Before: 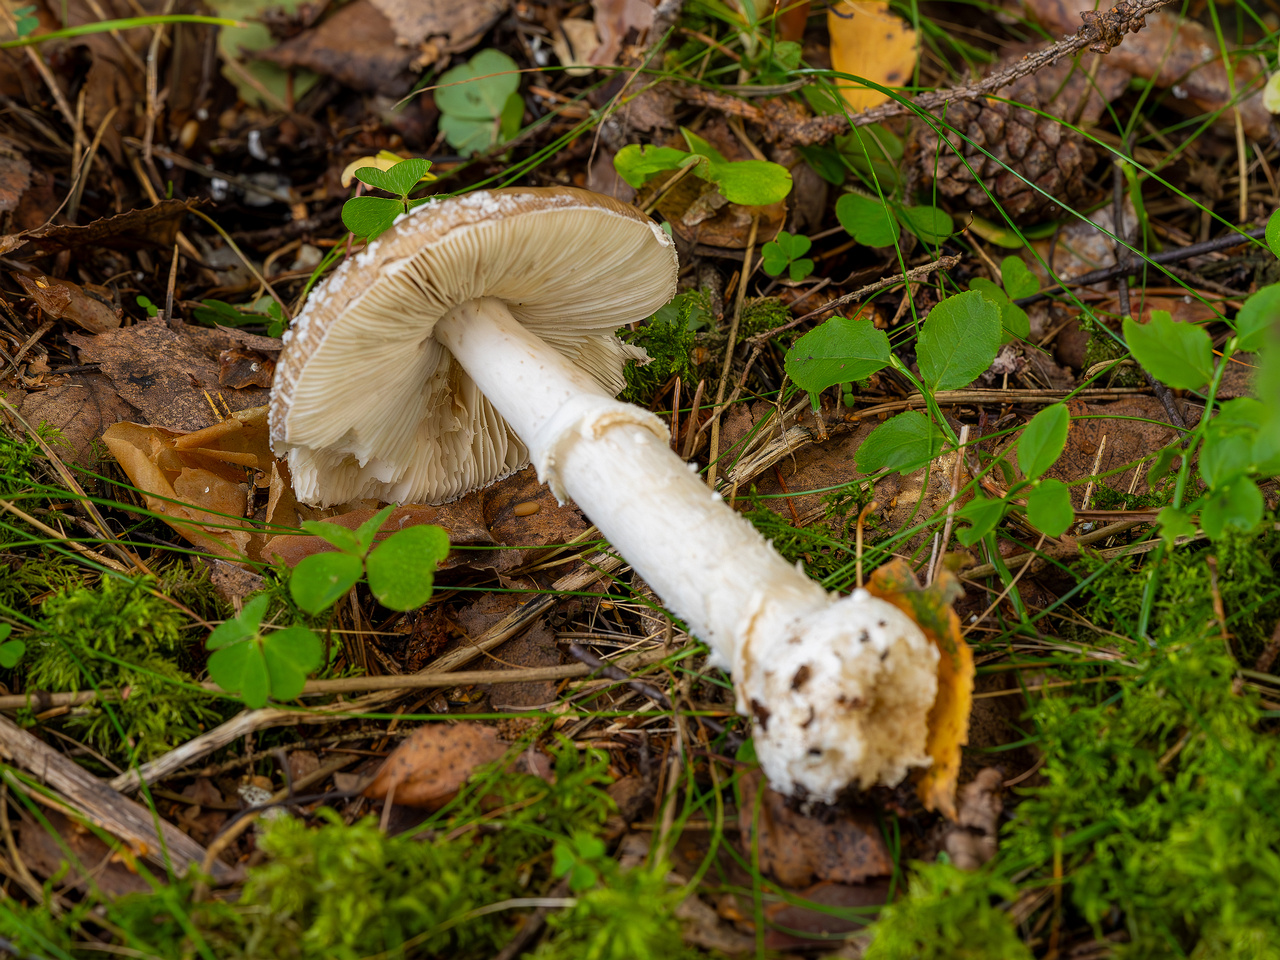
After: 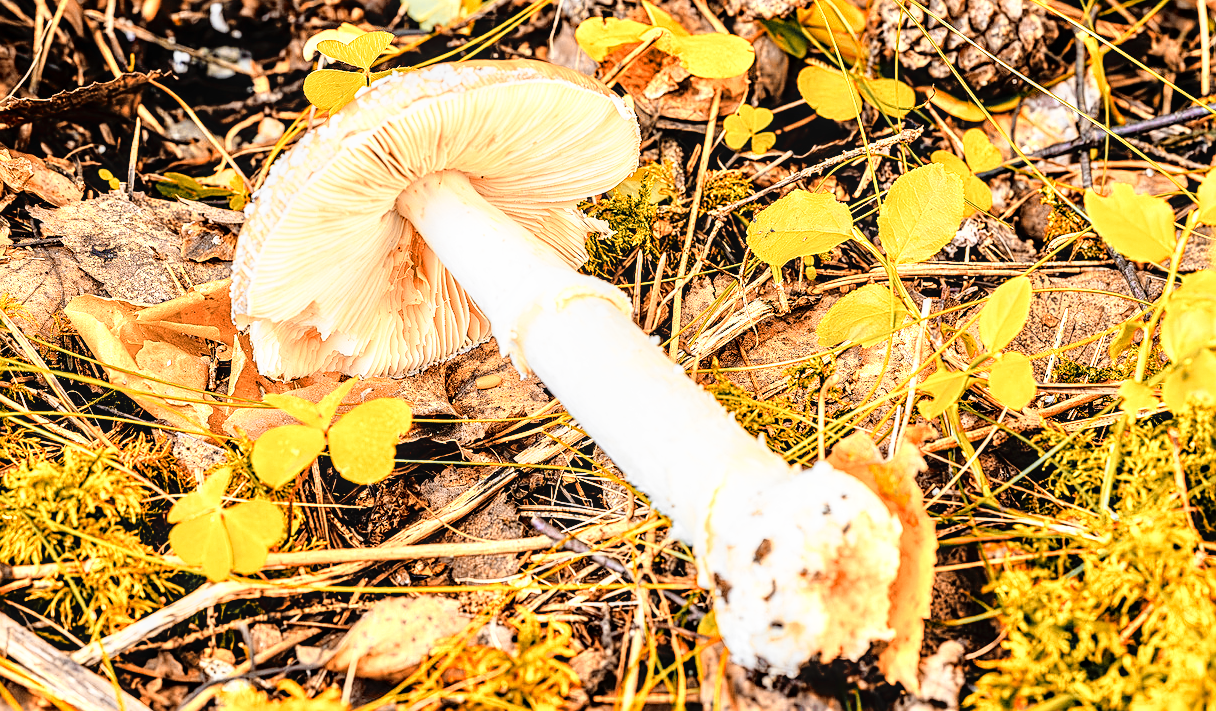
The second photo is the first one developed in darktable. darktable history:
tone equalizer: -7 EV 0.15 EV, -6 EV 0.6 EV, -5 EV 1.15 EV, -4 EV 1.33 EV, -3 EV 1.15 EV, -2 EV 0.6 EV, -1 EV 0.15 EV, mask exposure compensation -0.5 EV
crop and rotate: left 2.991%, top 13.302%, right 1.981%, bottom 12.636%
local contrast: on, module defaults
sharpen: on, module defaults
base curve: curves: ch0 [(0, 0) (0.012, 0.01) (0.073, 0.168) (0.31, 0.711) (0.645, 0.957) (1, 1)], preserve colors none
color zones: curves: ch0 [(0.009, 0.528) (0.136, 0.6) (0.255, 0.586) (0.39, 0.528) (0.522, 0.584) (0.686, 0.736) (0.849, 0.561)]; ch1 [(0.045, 0.781) (0.14, 0.416) (0.257, 0.695) (0.442, 0.032) (0.738, 0.338) (0.818, 0.632) (0.891, 0.741) (1, 0.704)]; ch2 [(0, 0.667) (0.141, 0.52) (0.26, 0.37) (0.474, 0.432) (0.743, 0.286)]
